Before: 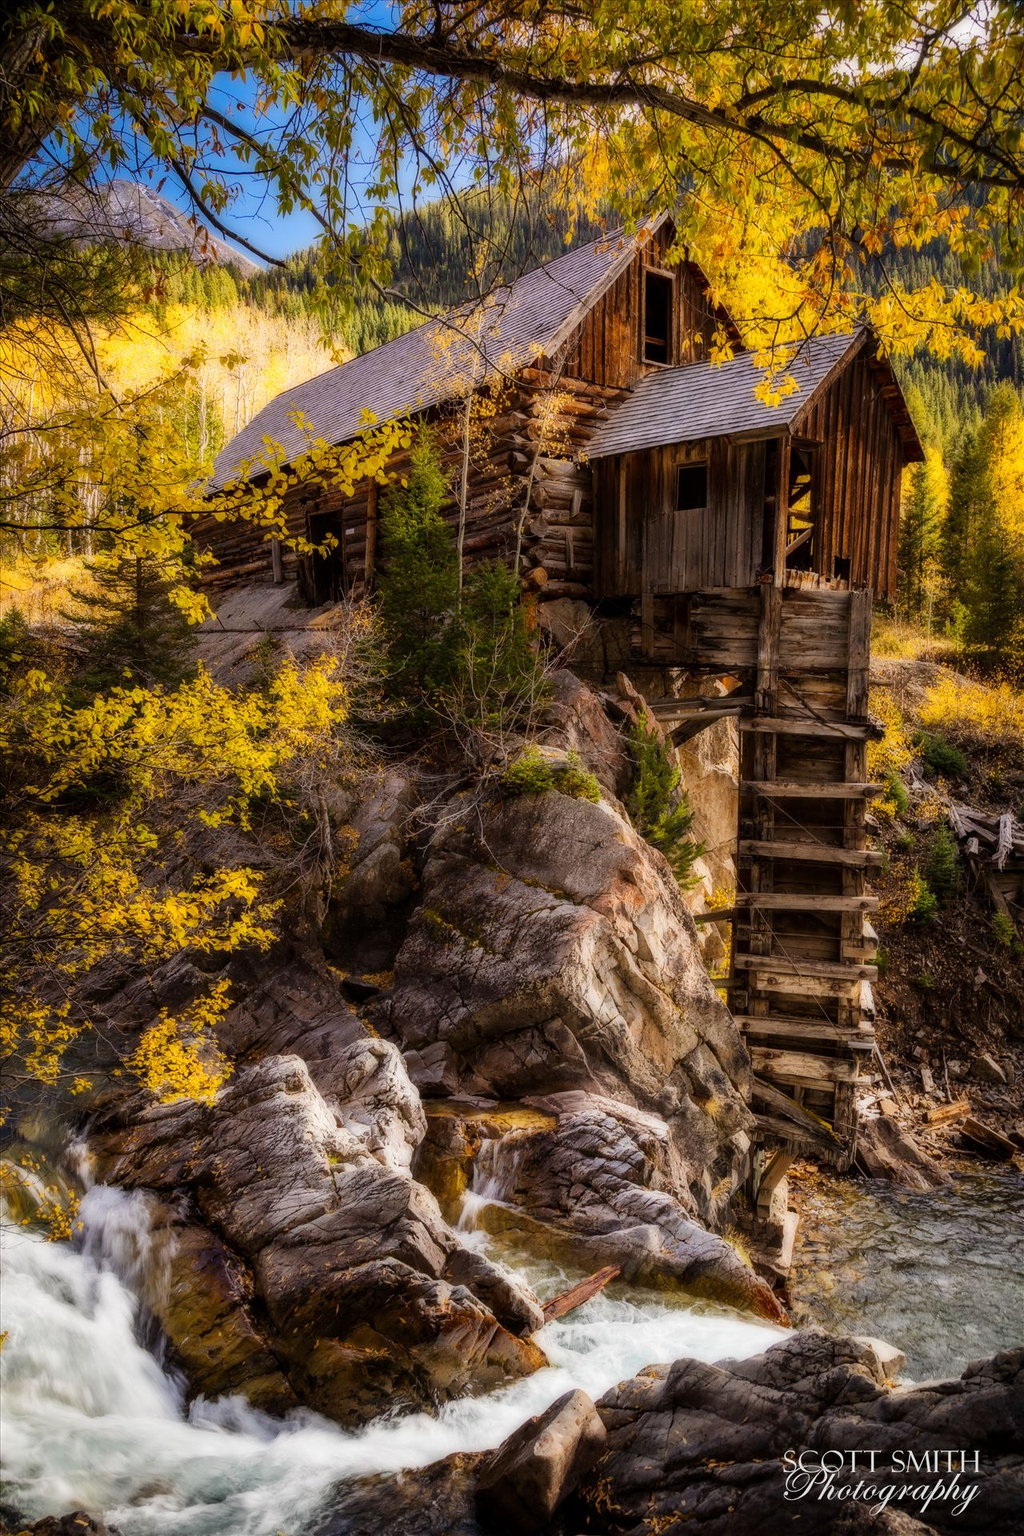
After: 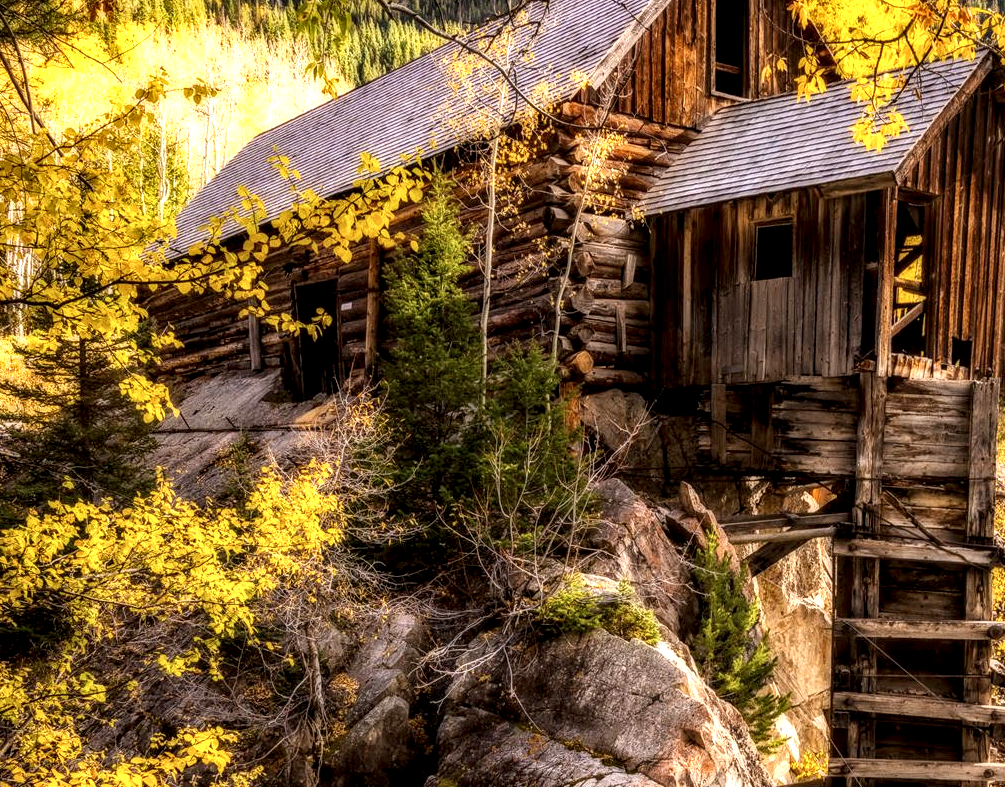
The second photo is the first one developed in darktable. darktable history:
exposure: black level correction 0, exposure 0.498 EV, compensate highlight preservation false
crop: left 7.169%, top 18.68%, right 14.307%, bottom 40.278%
local contrast: highlights 60%, shadows 62%, detail 160%
